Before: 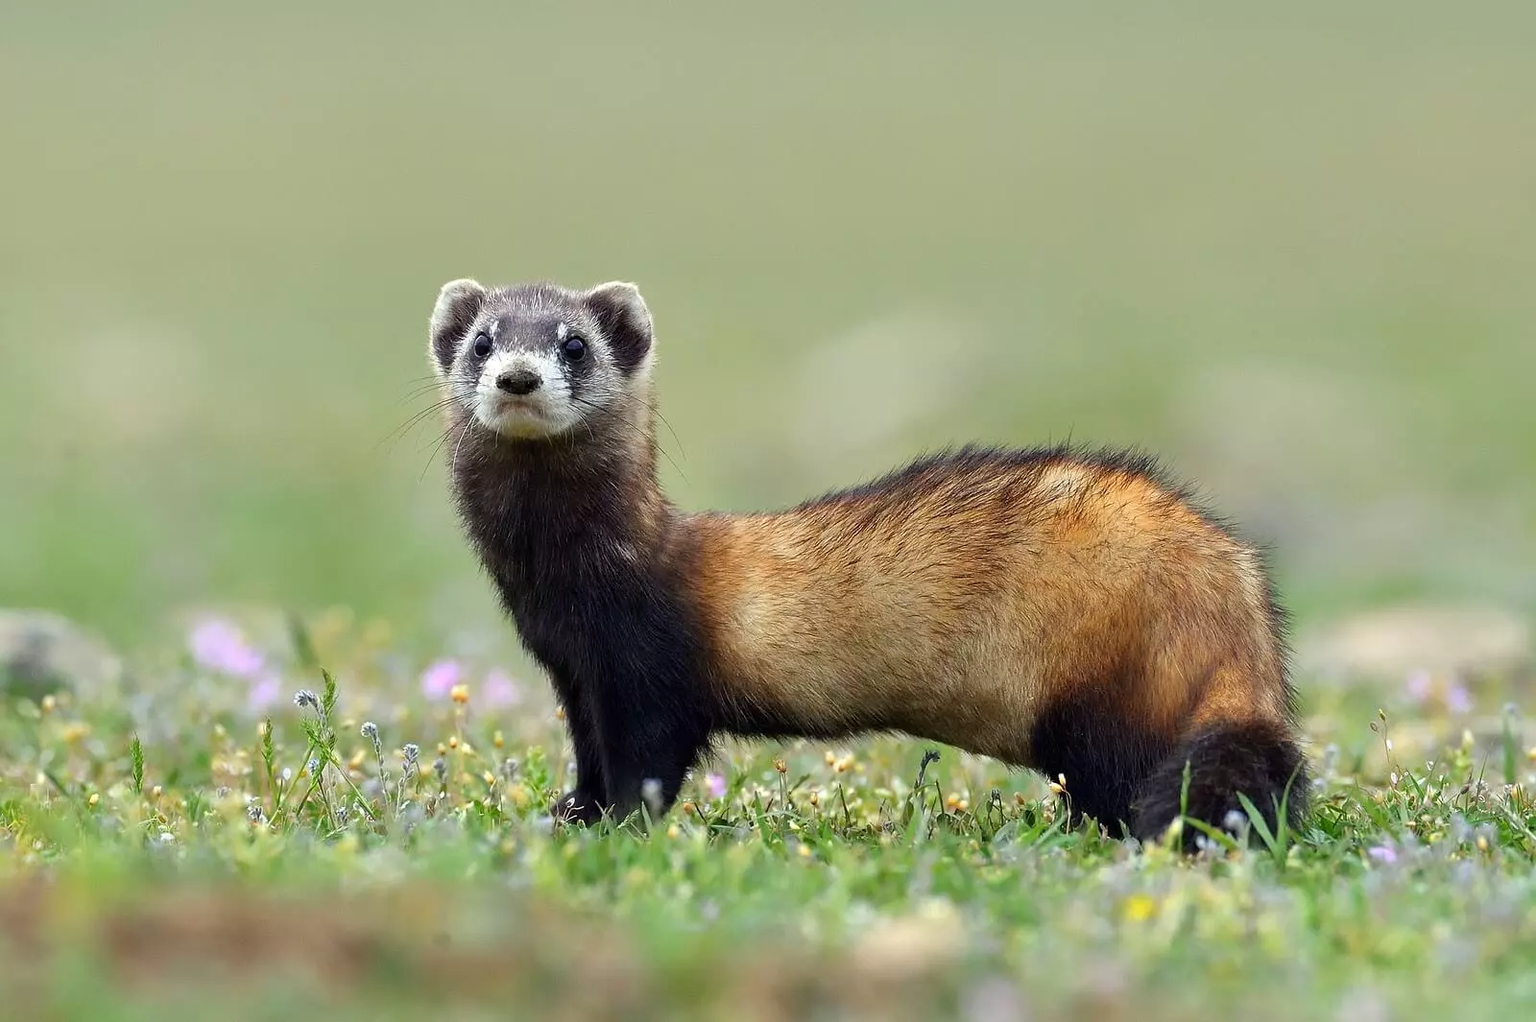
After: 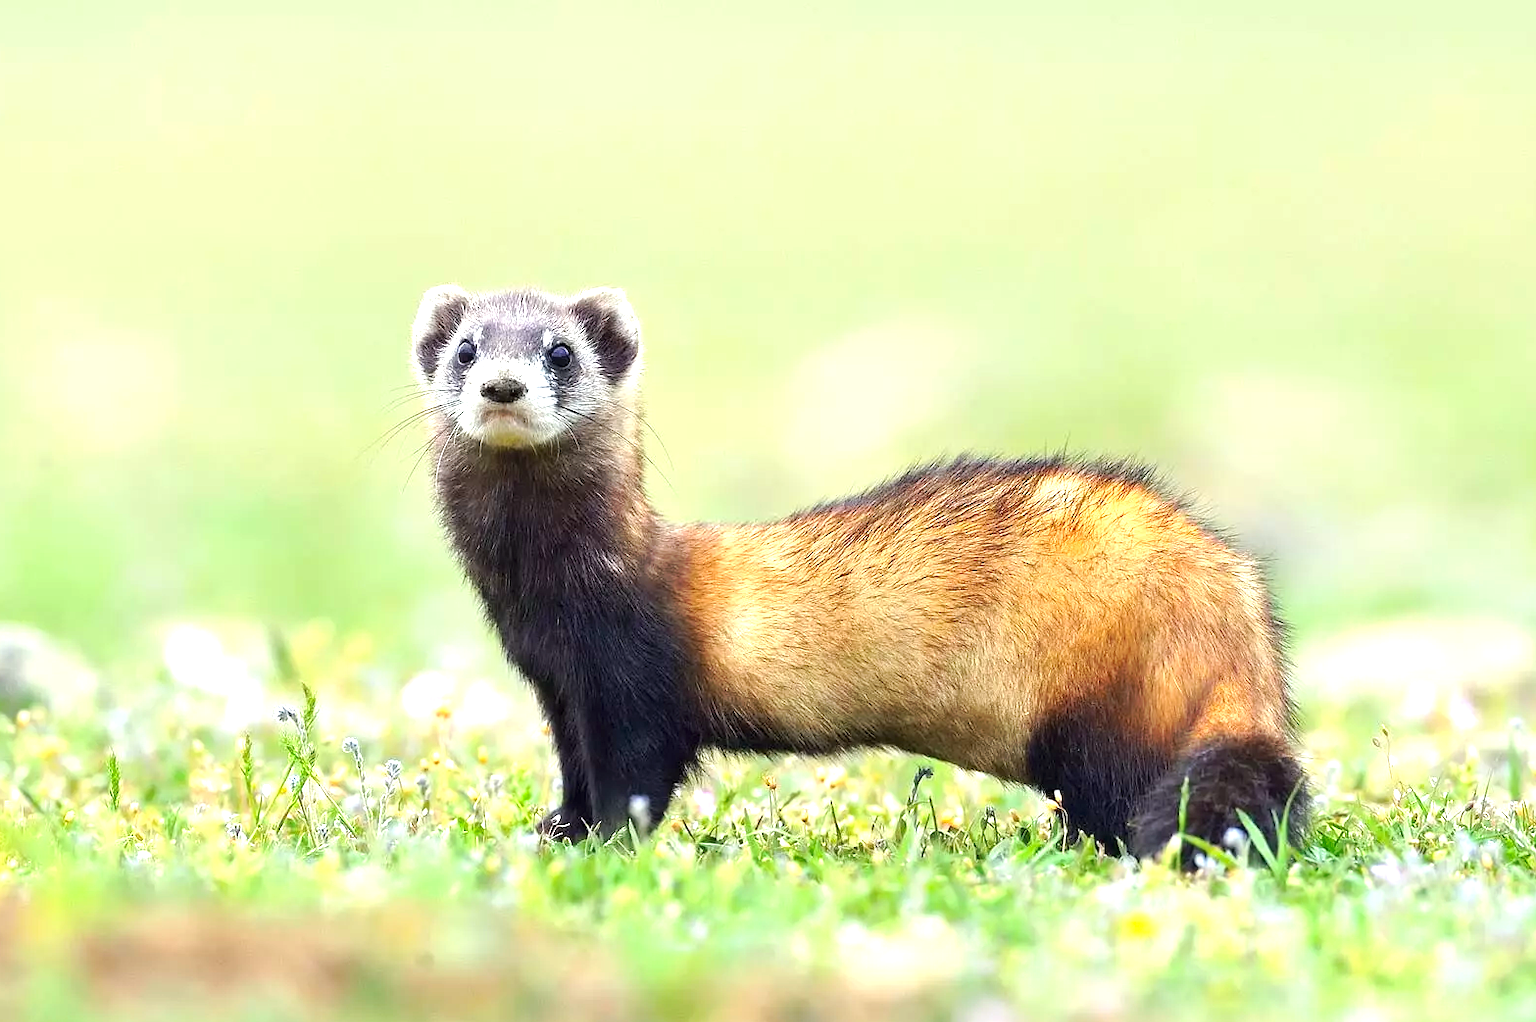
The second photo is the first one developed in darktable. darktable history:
exposure: black level correction 0, exposure 1.2 EV, compensate exposure bias true, compensate highlight preservation false
tone curve: curves: ch0 [(0, 0) (0.003, 0.003) (0.011, 0.011) (0.025, 0.024) (0.044, 0.043) (0.069, 0.068) (0.1, 0.097) (0.136, 0.132) (0.177, 0.173) (0.224, 0.219) (0.277, 0.27) (0.335, 0.327) (0.399, 0.389) (0.468, 0.457) (0.543, 0.549) (0.623, 0.628) (0.709, 0.713) (0.801, 0.803) (0.898, 0.899) (1, 1)], preserve colors none
contrast brightness saturation: contrast 0.03, brightness 0.06, saturation 0.13
crop: left 1.743%, right 0.268%, bottom 2.011%
